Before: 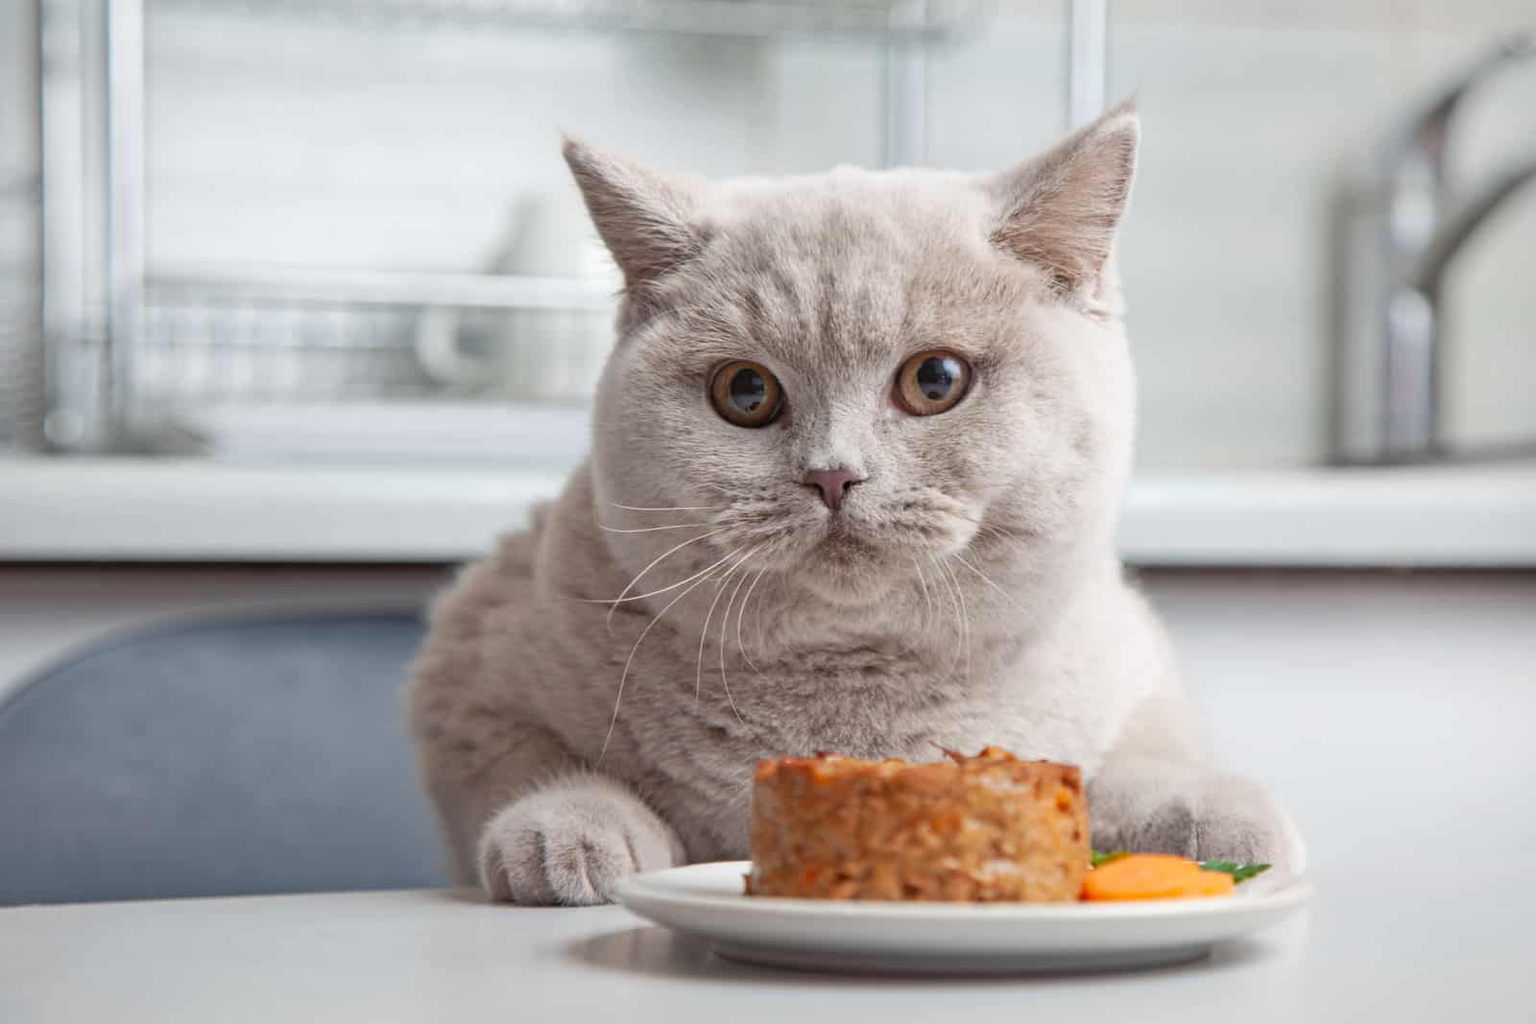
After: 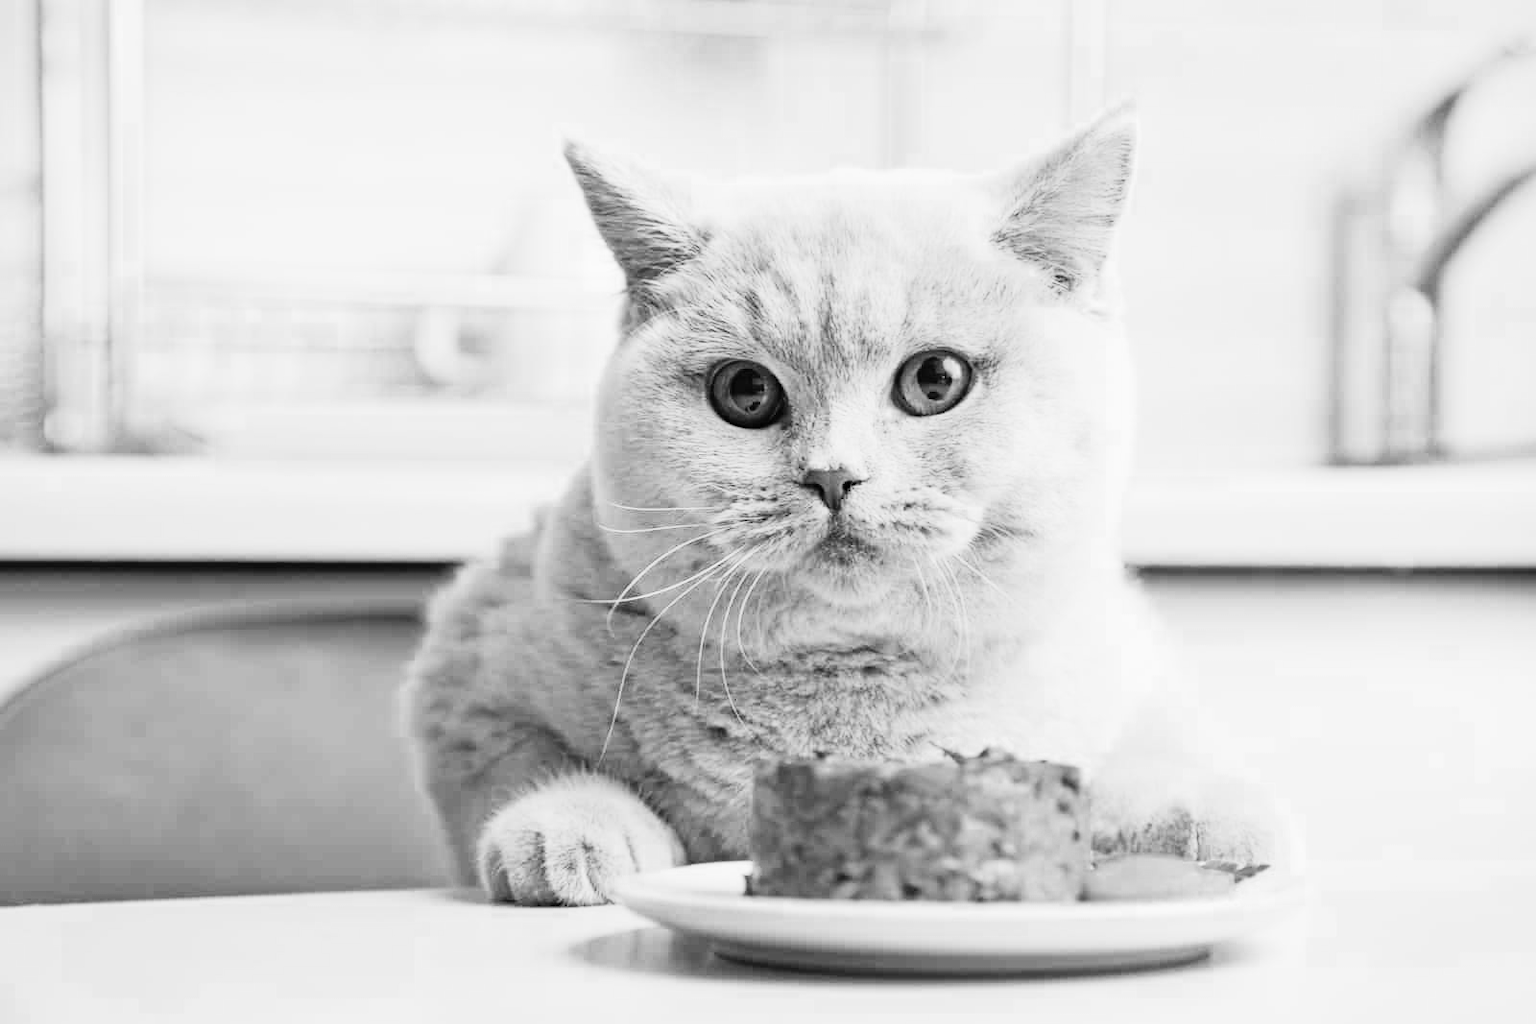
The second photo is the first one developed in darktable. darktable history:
color balance rgb: shadows lift › chroma 1%, shadows lift › hue 113°, highlights gain › chroma 0.2%, highlights gain › hue 333°, perceptual saturation grading › global saturation 20%, perceptual saturation grading › highlights -50%, perceptual saturation grading › shadows 25%, contrast -10%
color zones: curves: ch0 [(0, 0.5) (0.125, 0.4) (0.25, 0.5) (0.375, 0.4) (0.5, 0.4) (0.625, 0.35) (0.75, 0.35) (0.875, 0.5)]; ch1 [(0, 0.35) (0.125, 0.45) (0.25, 0.35) (0.375, 0.35) (0.5, 0.35) (0.625, 0.35) (0.75, 0.45) (0.875, 0.35)]; ch2 [(0, 0.6) (0.125, 0.5) (0.25, 0.5) (0.375, 0.6) (0.5, 0.6) (0.625, 0.5) (0.75, 0.5) (0.875, 0.5)]
monochrome: on, module defaults
rgb curve: curves: ch0 [(0, 0) (0.21, 0.15) (0.24, 0.21) (0.5, 0.75) (0.75, 0.96) (0.89, 0.99) (1, 1)]; ch1 [(0, 0.02) (0.21, 0.13) (0.25, 0.2) (0.5, 0.67) (0.75, 0.9) (0.89, 0.97) (1, 1)]; ch2 [(0, 0.02) (0.21, 0.13) (0.25, 0.2) (0.5, 0.67) (0.75, 0.9) (0.89, 0.97) (1, 1)], compensate middle gray true | blend: blend mode normal, opacity 90%; mask: uniform (no mask)
